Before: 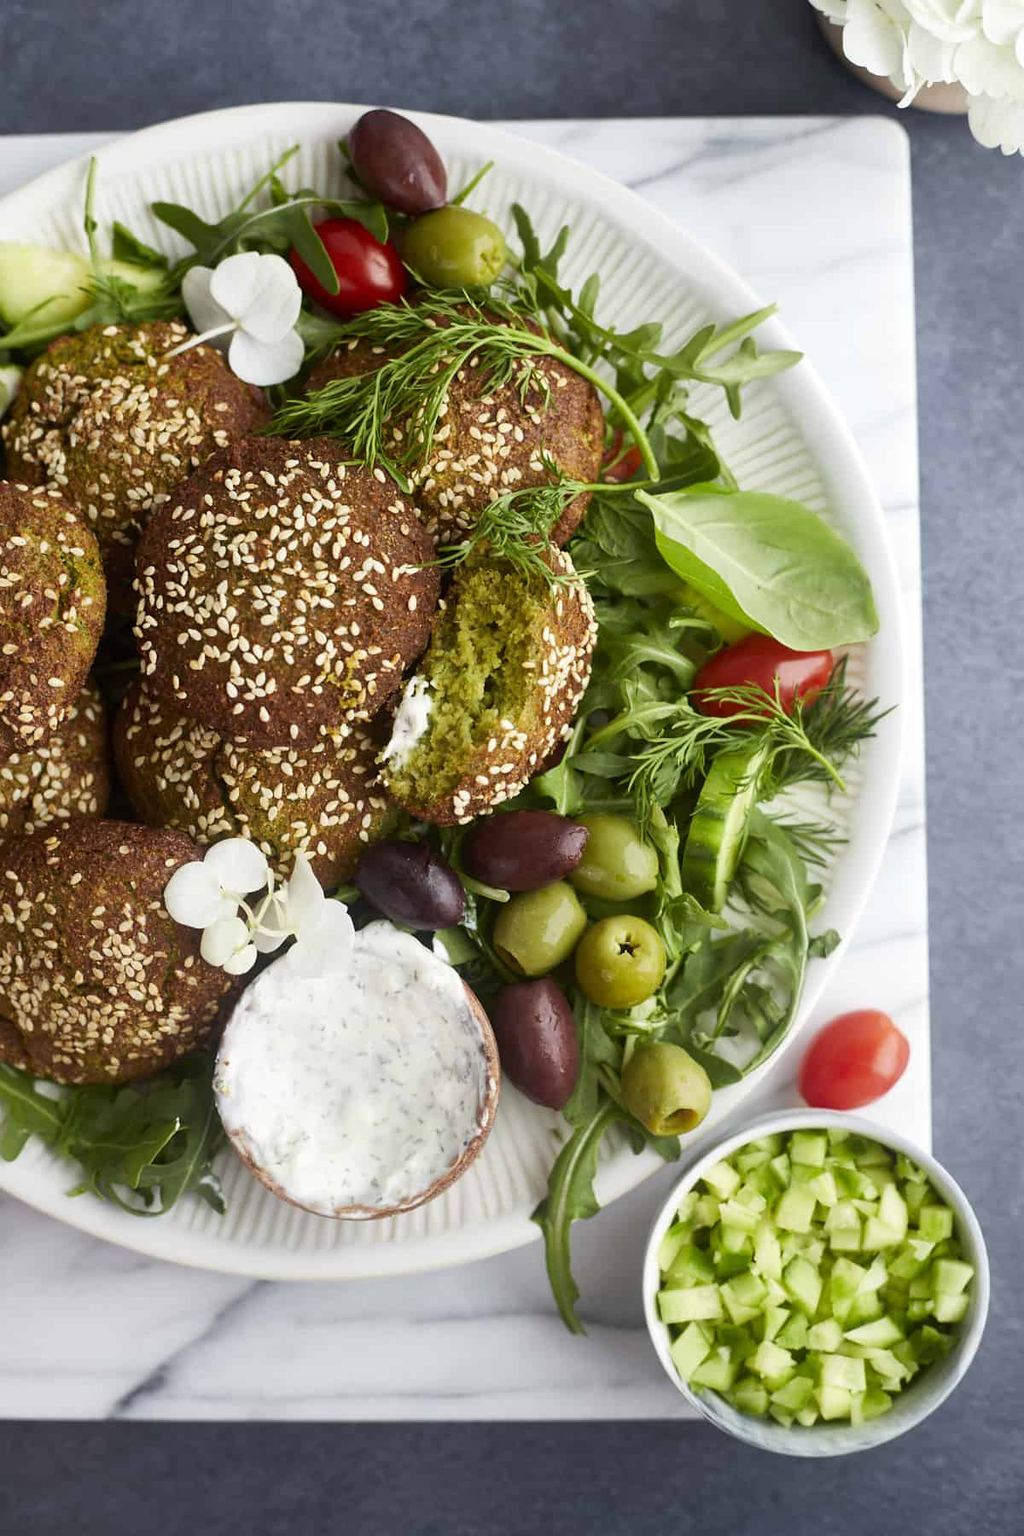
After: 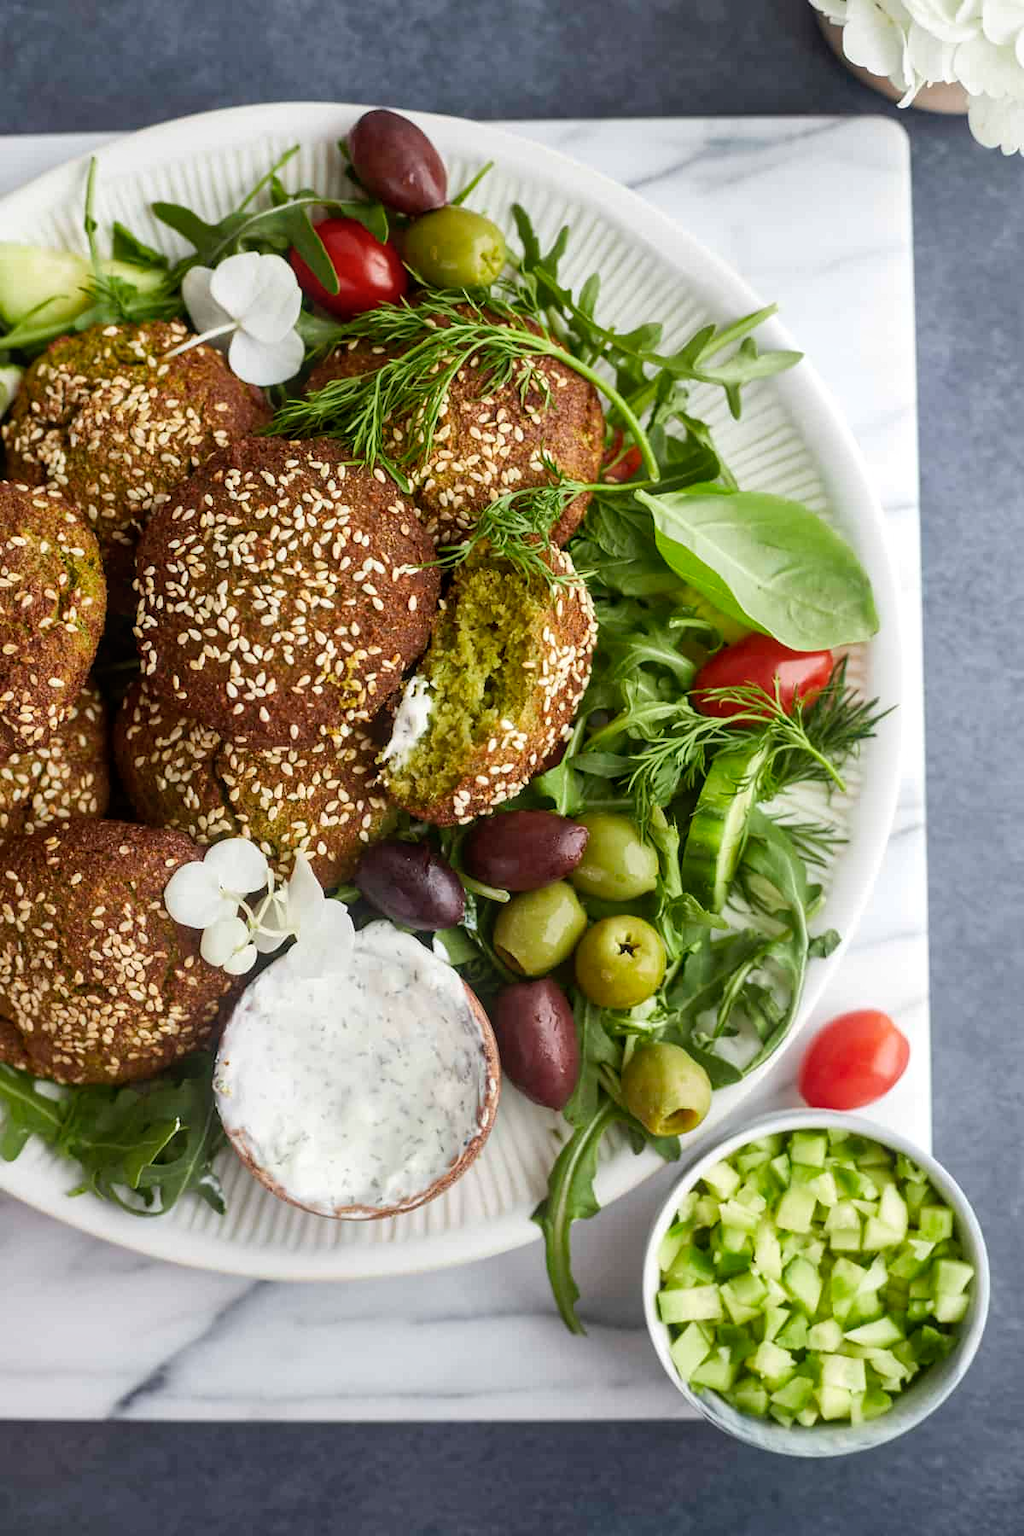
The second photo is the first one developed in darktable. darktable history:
local contrast: detail 118%
